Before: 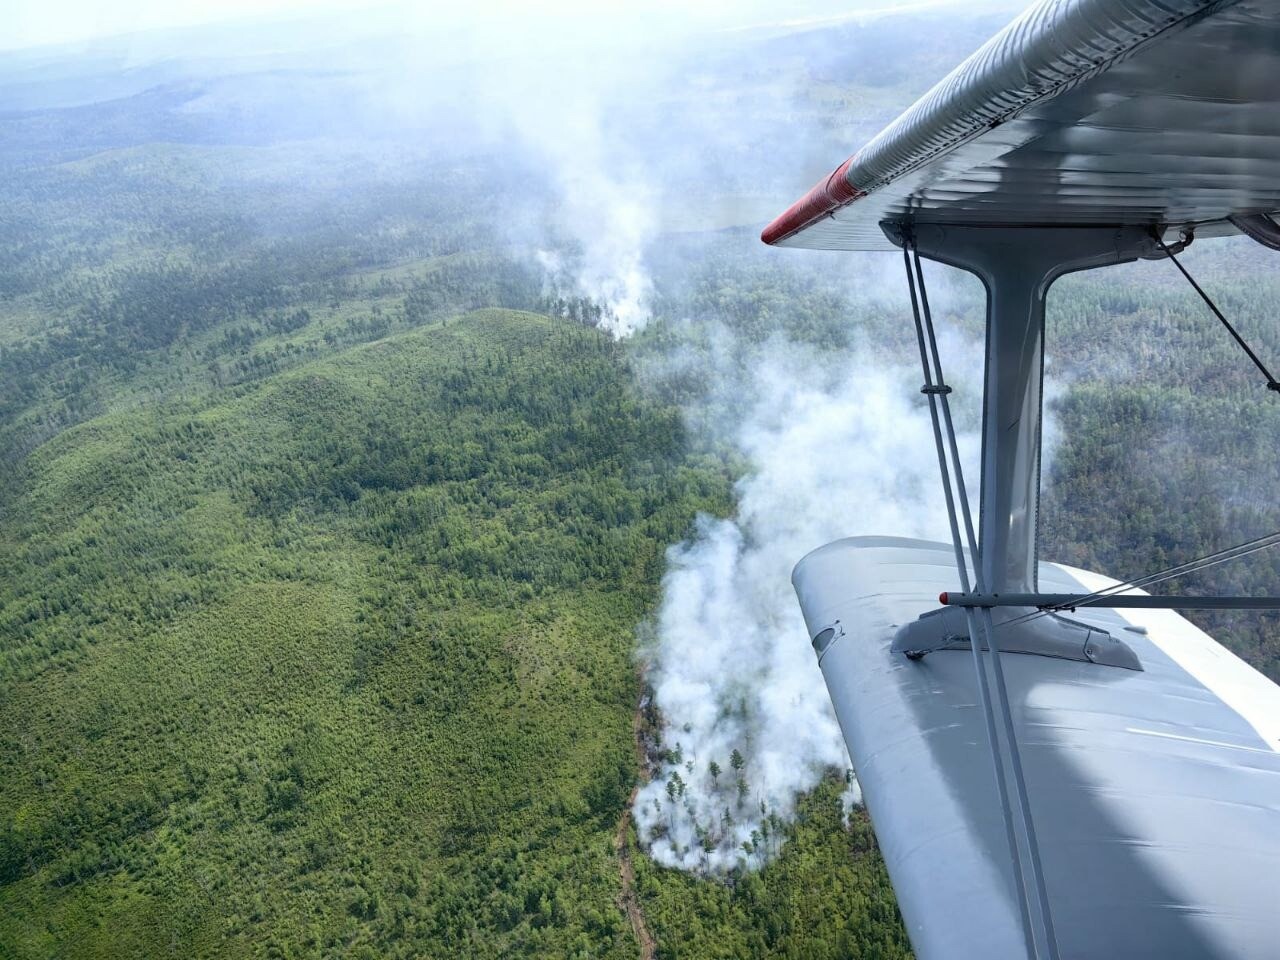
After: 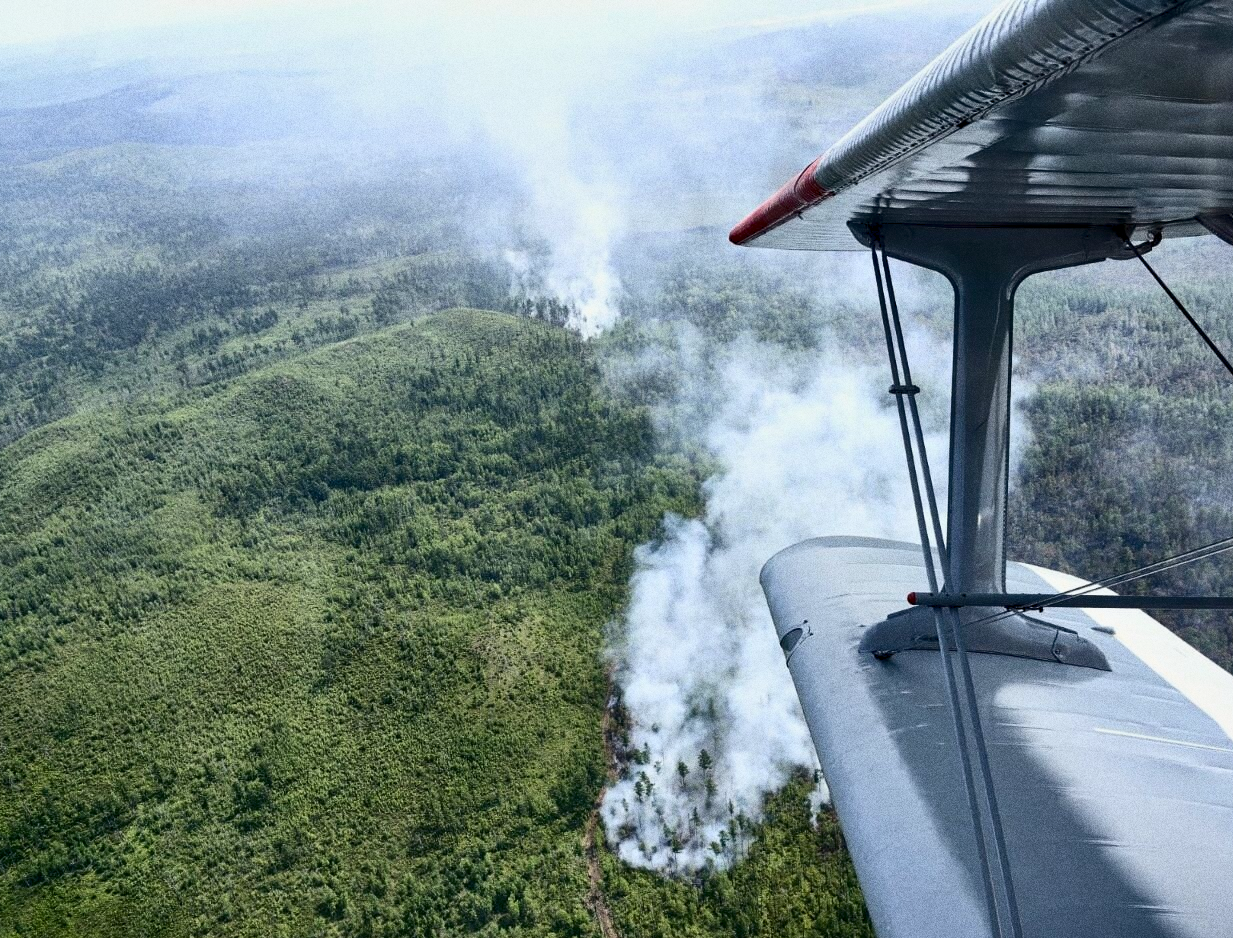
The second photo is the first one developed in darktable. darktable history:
grain: coarseness 0.09 ISO, strength 40%
crop and rotate: left 2.536%, right 1.107%, bottom 2.246%
contrast equalizer: octaves 7, y [[0.528 ×6], [0.514 ×6], [0.362 ×6], [0 ×6], [0 ×6]]
shadows and highlights: radius 331.84, shadows 53.55, highlights -100, compress 94.63%, highlights color adjustment 73.23%, soften with gaussian
contrast brightness saturation: contrast 0.28
tone equalizer: -8 EV 0.25 EV, -7 EV 0.417 EV, -6 EV 0.417 EV, -5 EV 0.25 EV, -3 EV -0.25 EV, -2 EV -0.417 EV, -1 EV -0.417 EV, +0 EV -0.25 EV, edges refinement/feathering 500, mask exposure compensation -1.57 EV, preserve details guided filter
